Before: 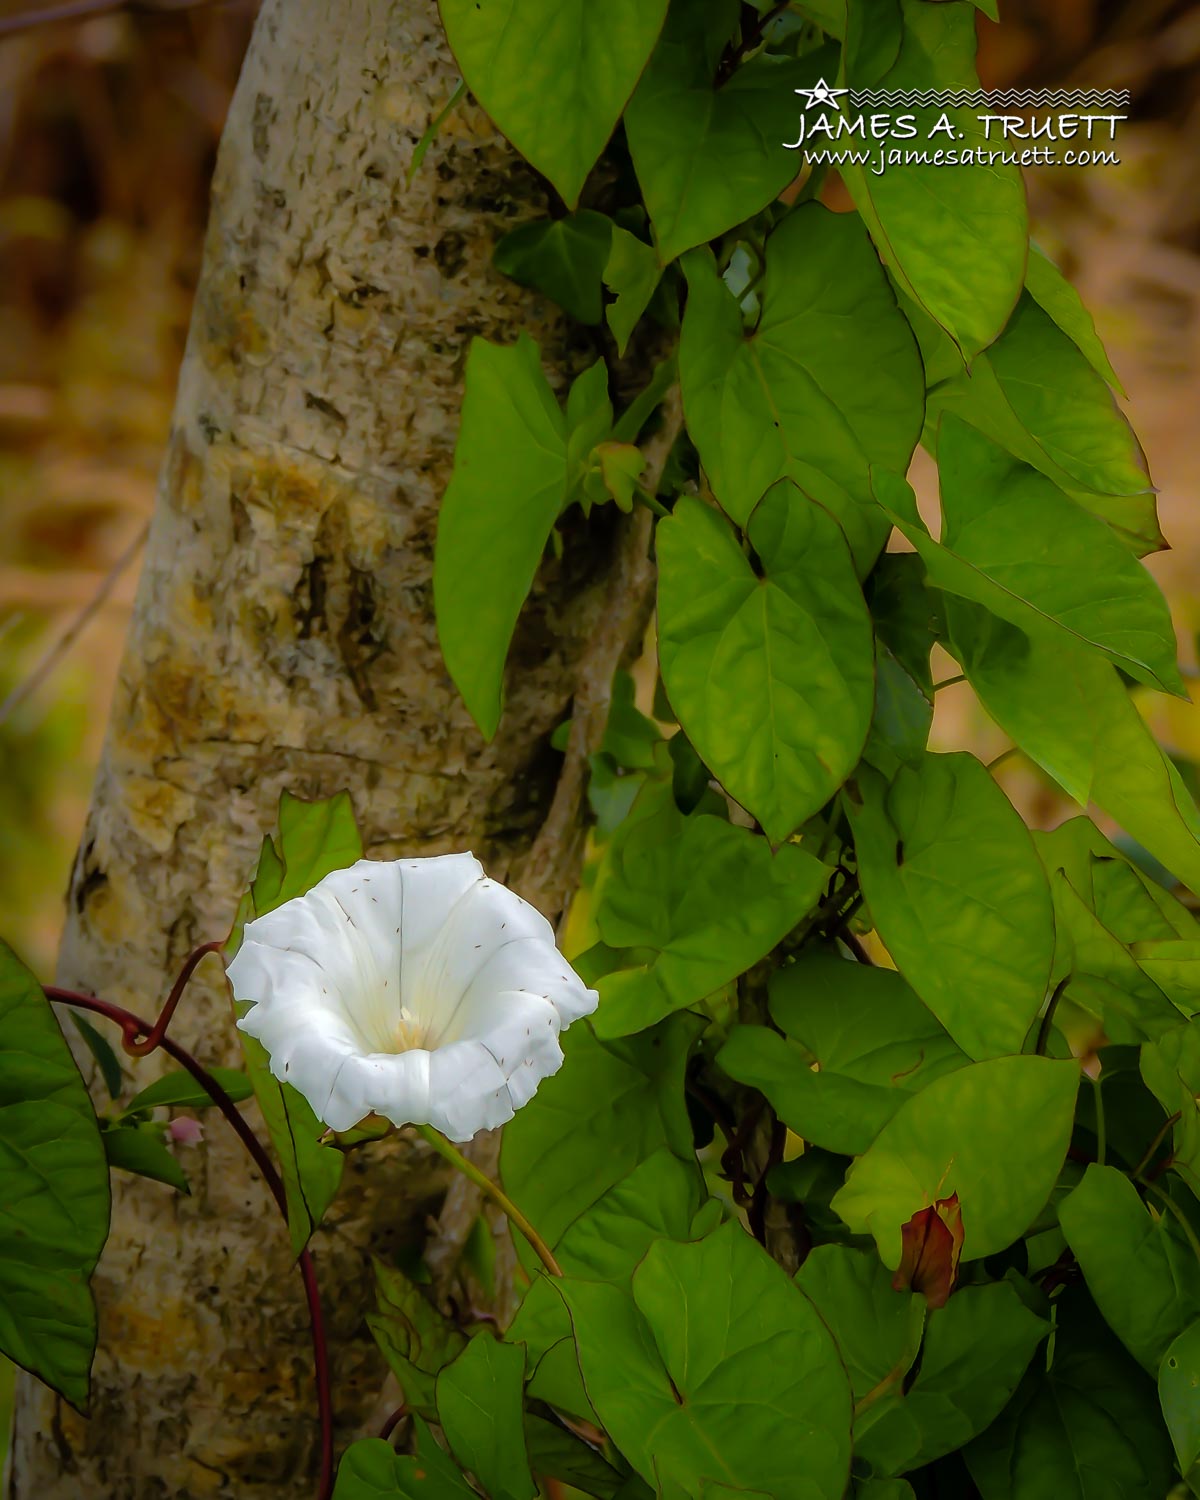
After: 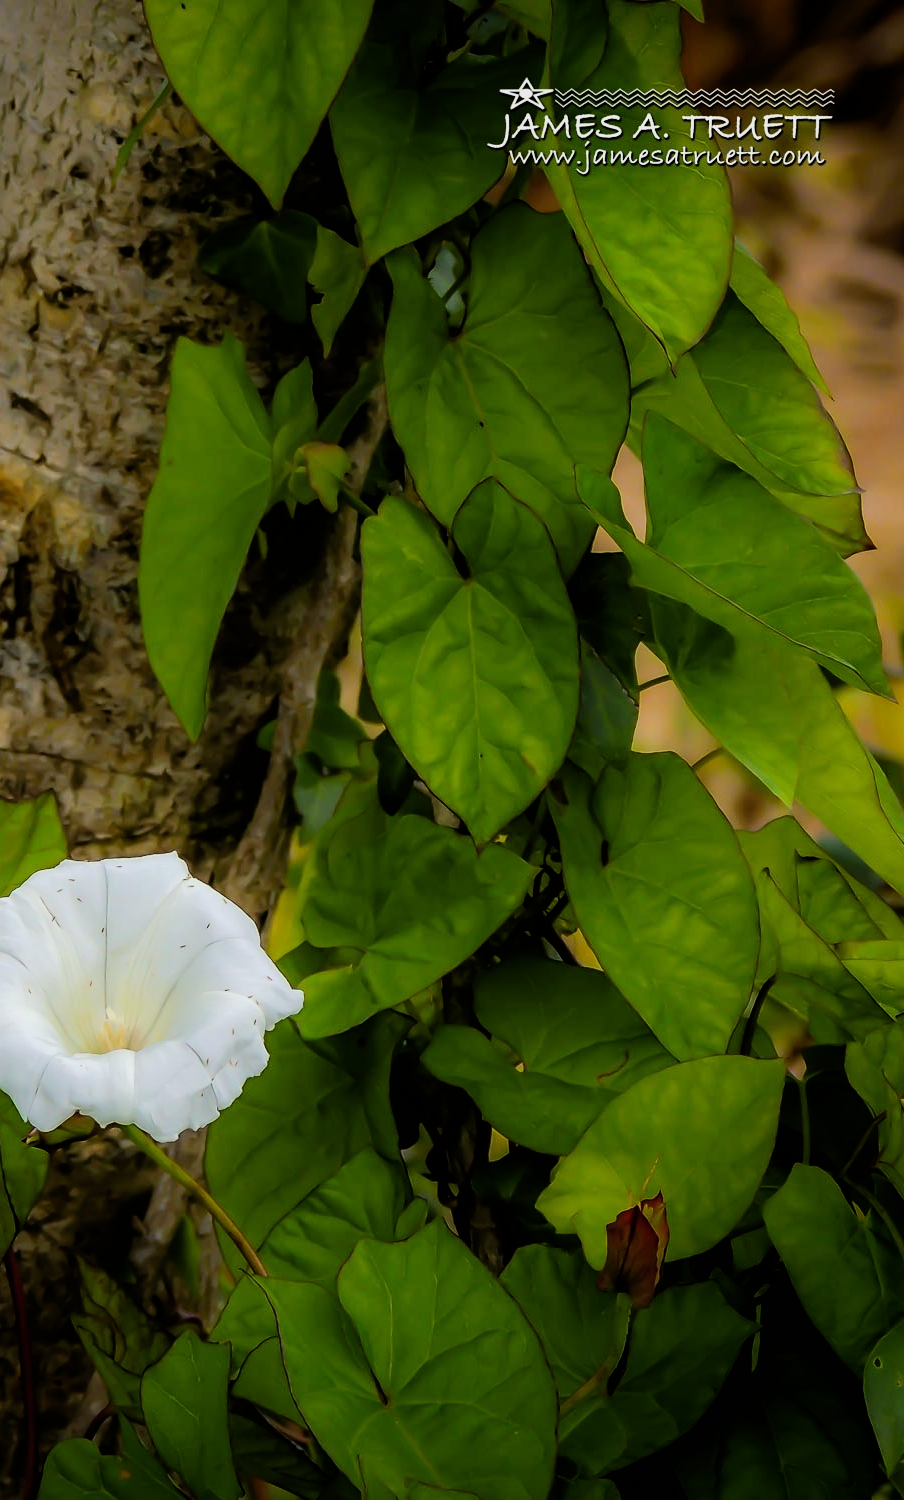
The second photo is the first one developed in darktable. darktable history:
crop and rotate: left 24.6%
filmic rgb: black relative exposure -7.65 EV, white relative exposure 4.56 EV, hardness 3.61, color science v6 (2022)
tone equalizer: -8 EV -0.75 EV, -7 EV -0.7 EV, -6 EV -0.6 EV, -5 EV -0.4 EV, -3 EV 0.4 EV, -2 EV 0.6 EV, -1 EV 0.7 EV, +0 EV 0.75 EV, edges refinement/feathering 500, mask exposure compensation -1.57 EV, preserve details no
